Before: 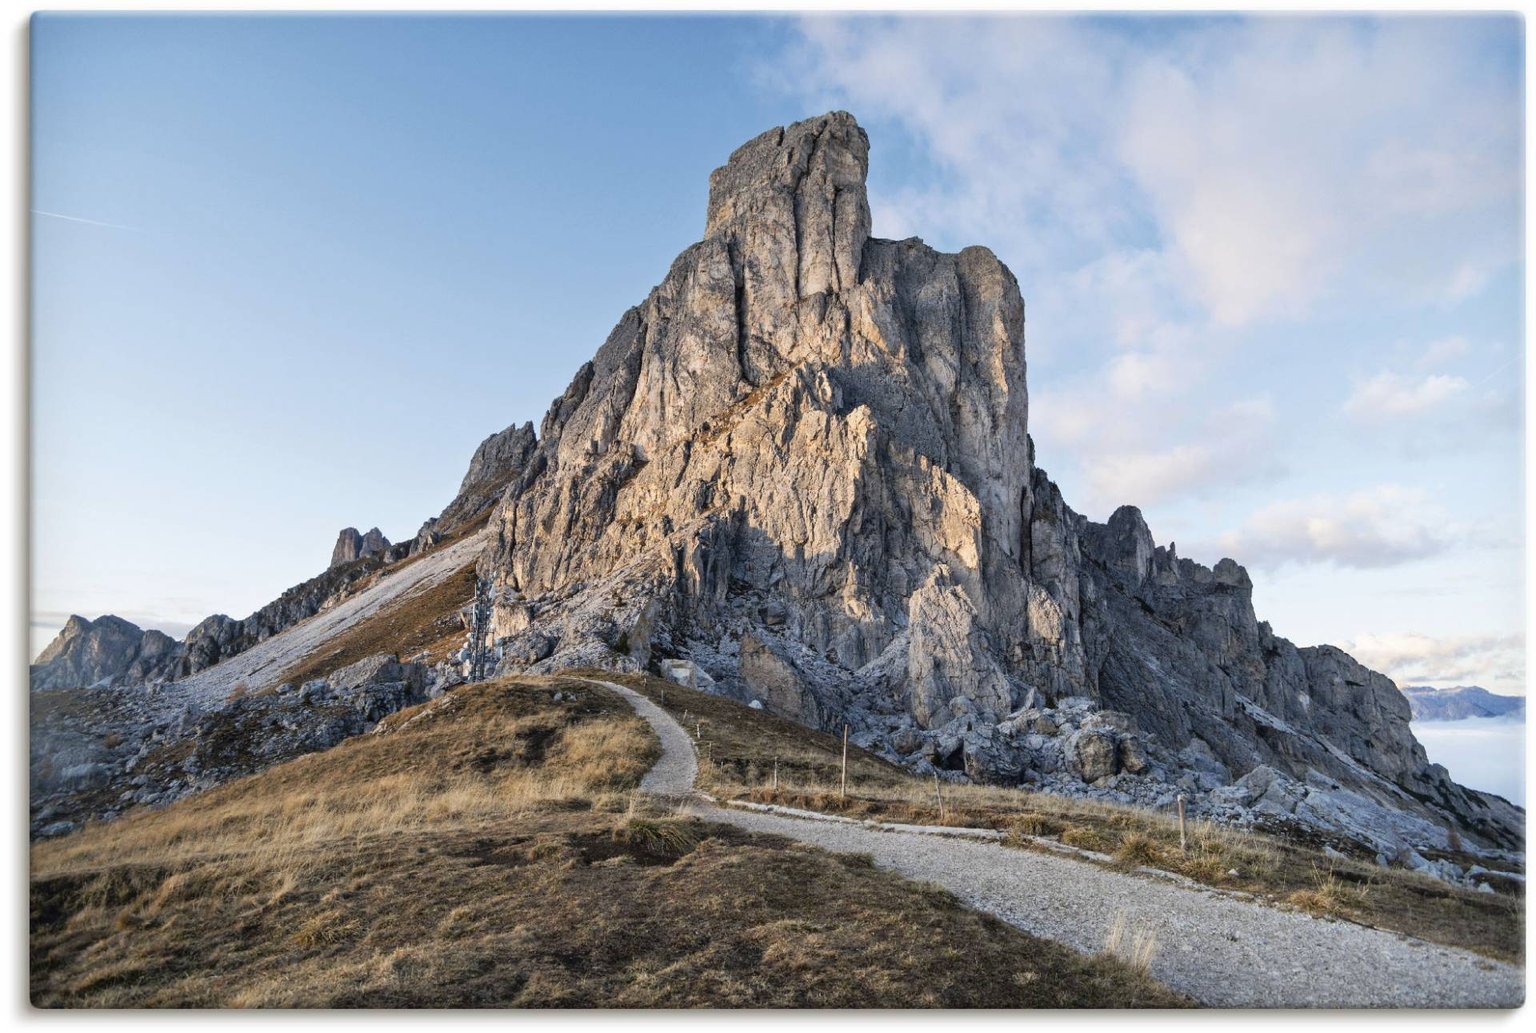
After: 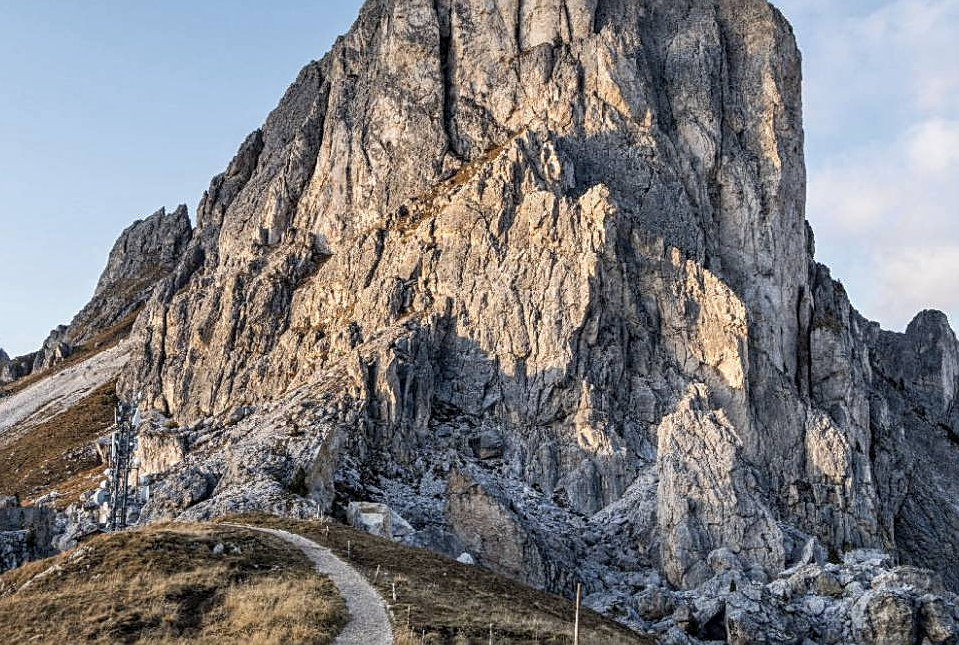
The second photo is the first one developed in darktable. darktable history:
crop: left 25%, top 25%, right 25%, bottom 25%
sharpen: on, module defaults
local contrast: detail 130%
